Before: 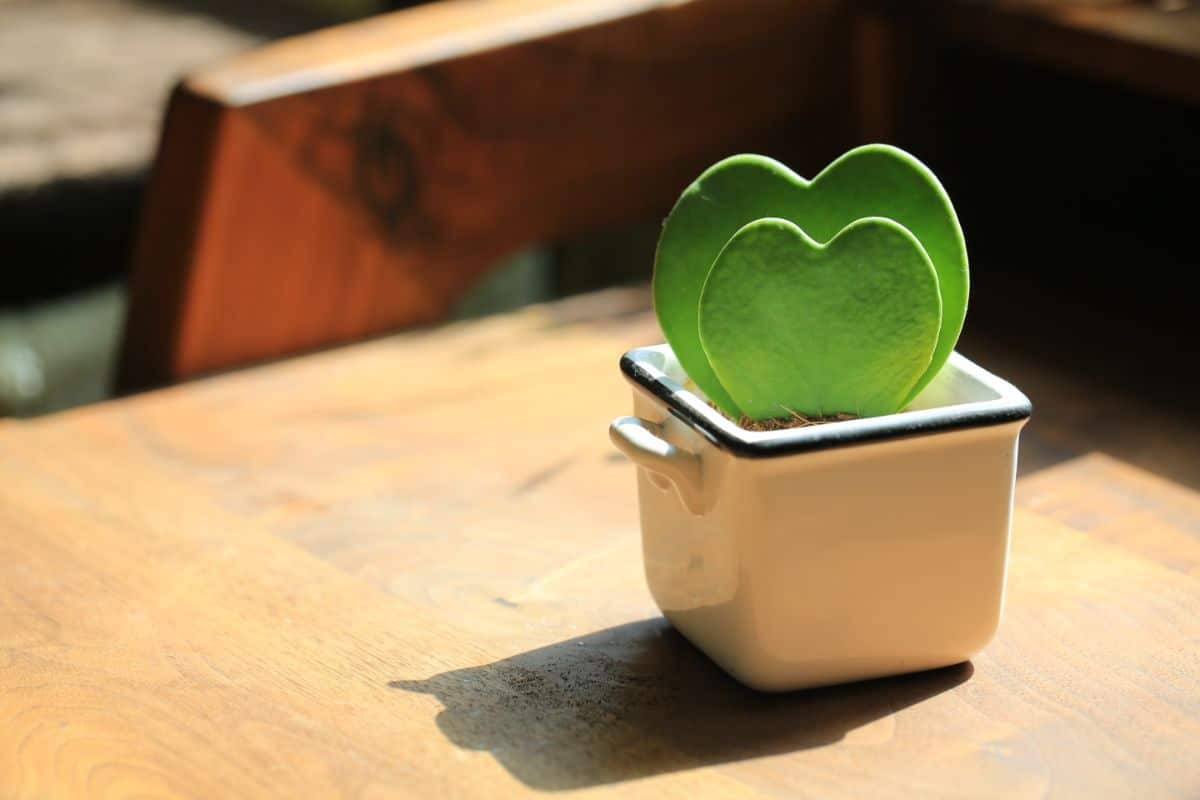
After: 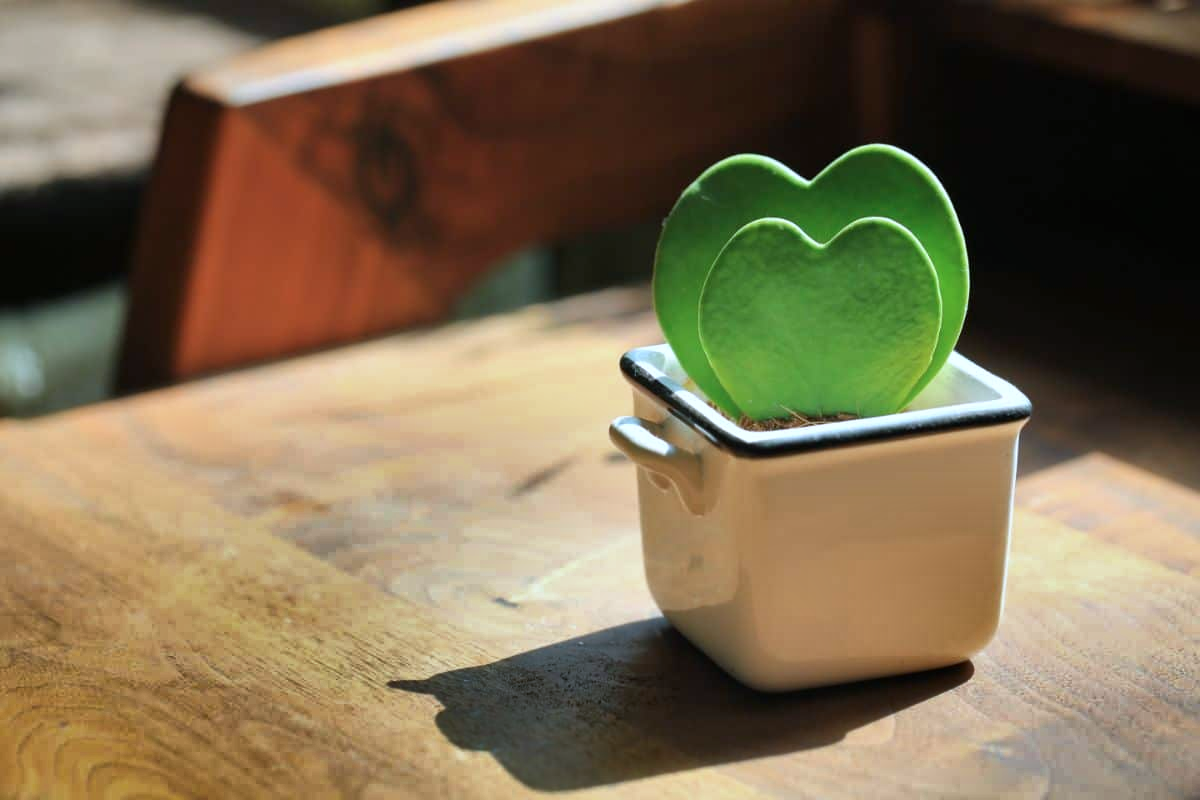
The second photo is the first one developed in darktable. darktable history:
shadows and highlights: shadows 19.13, highlights -83.41, soften with gaussian
color calibration: x 0.37, y 0.382, temperature 4313.32 K
